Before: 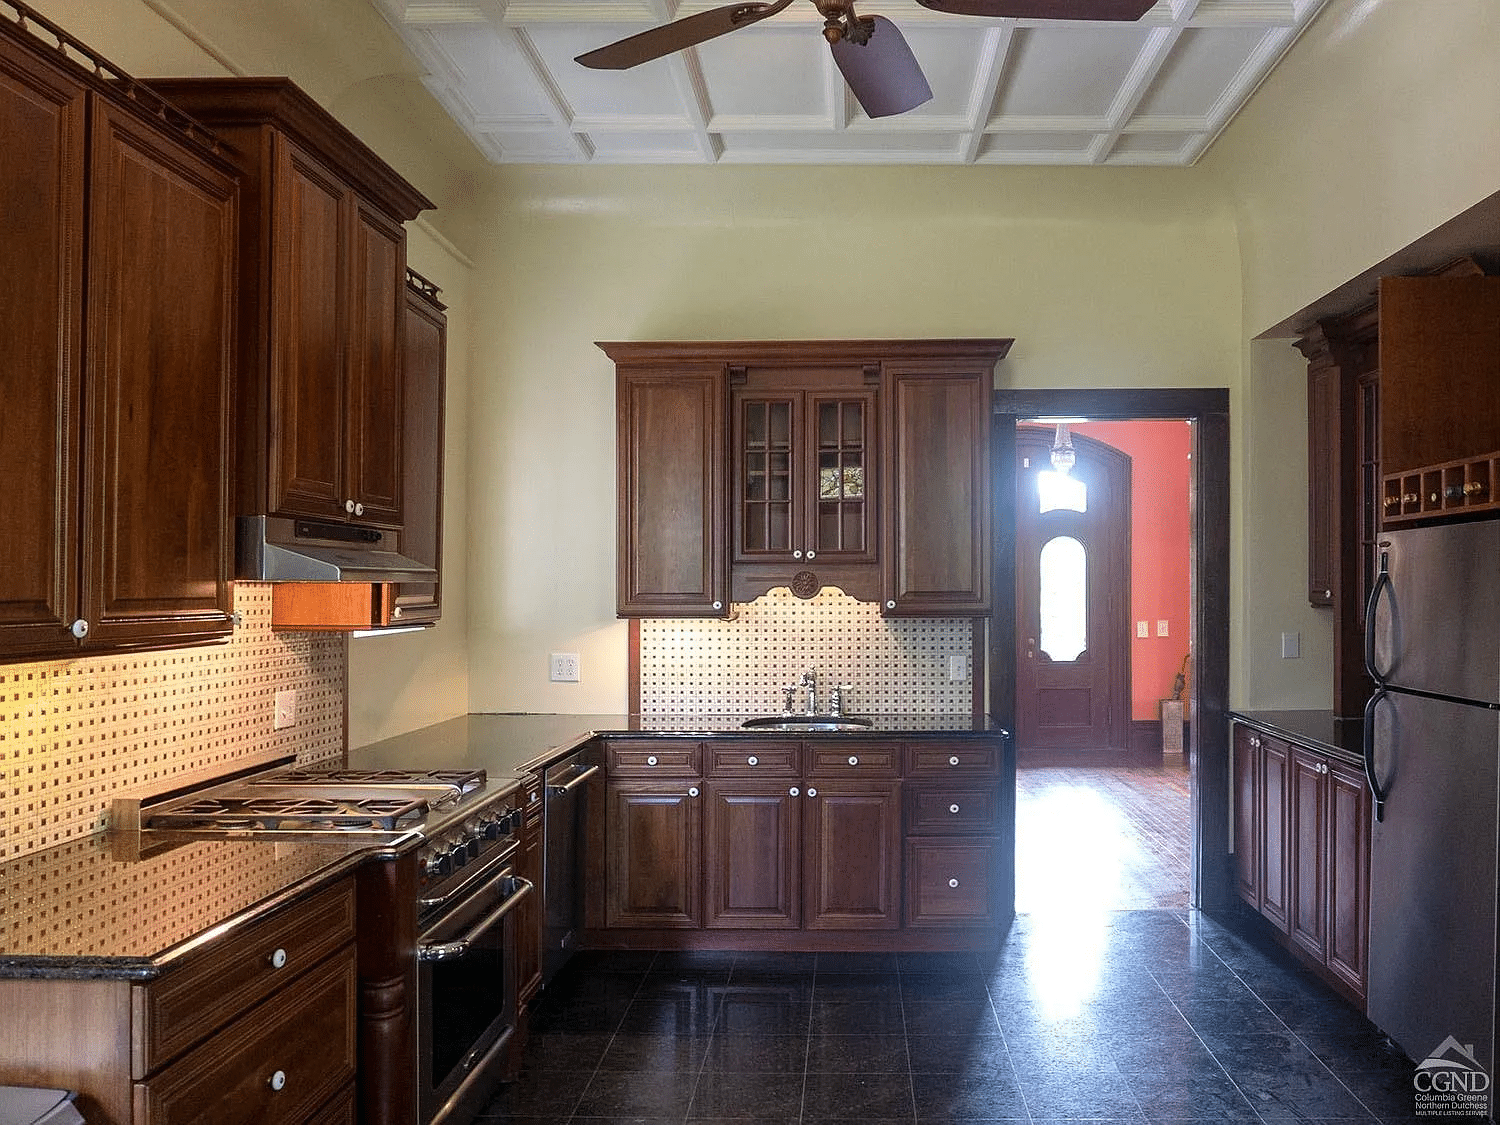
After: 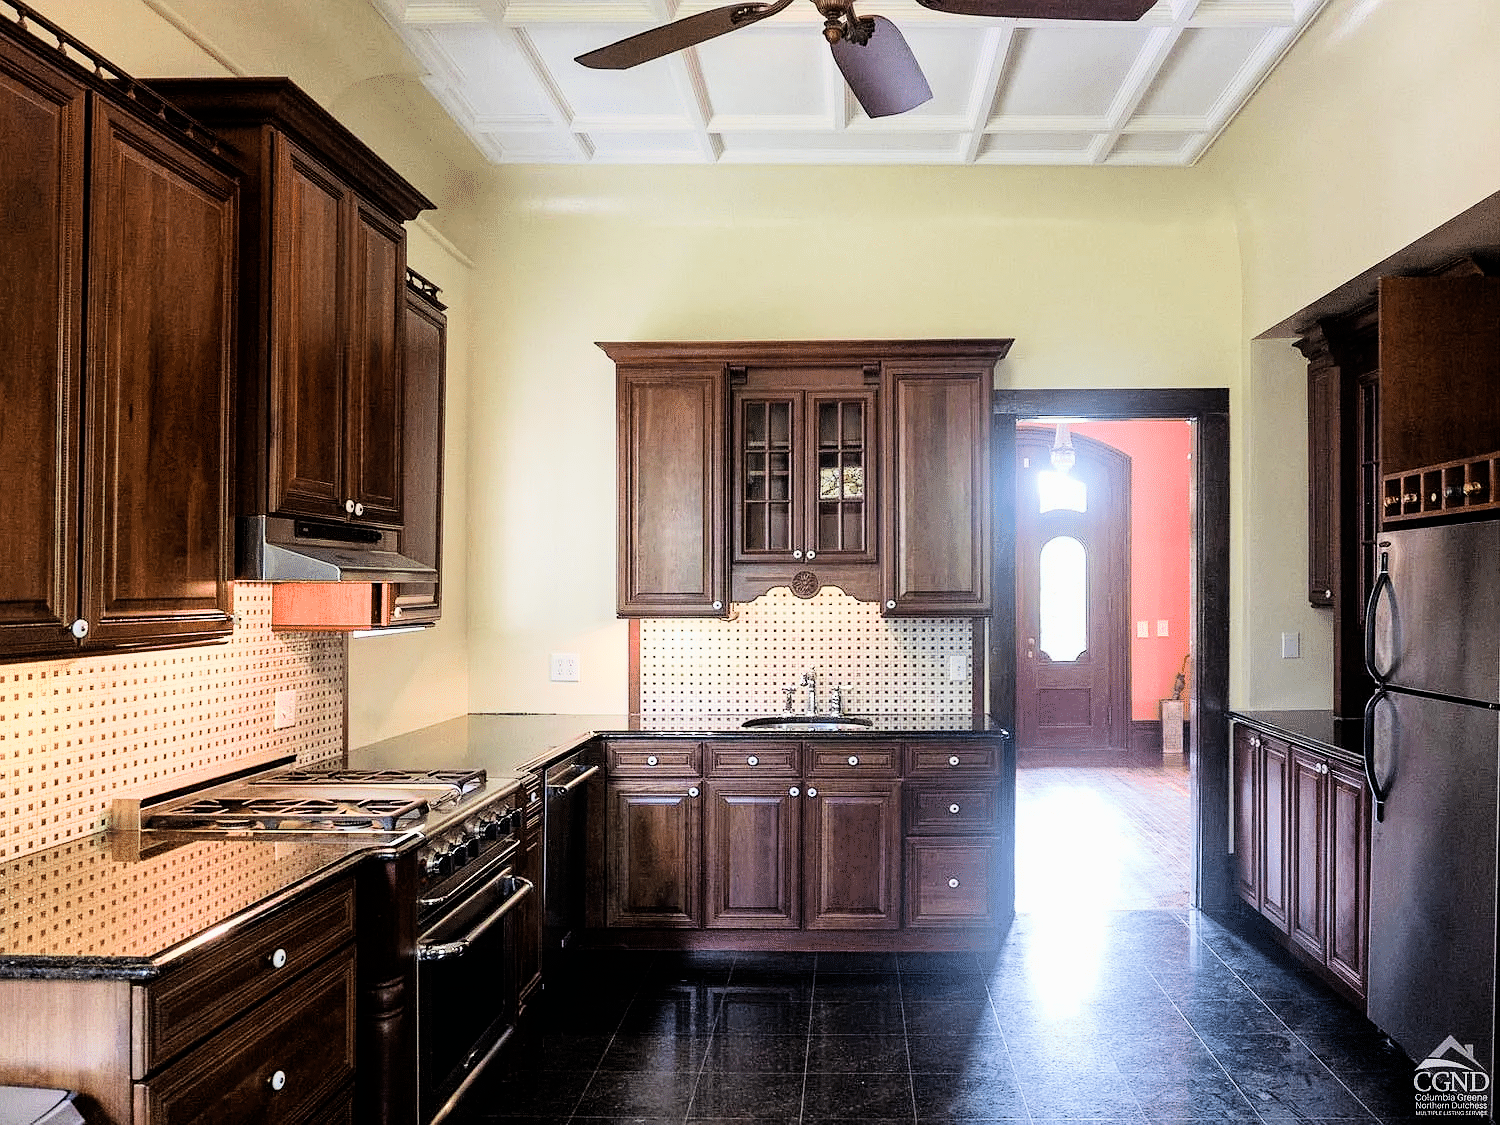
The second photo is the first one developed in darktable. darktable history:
filmic rgb: black relative exposure -5 EV, hardness 2.88, contrast 1.5
exposure: black level correction -0.001, exposure 0.9 EV, compensate exposure bias true, compensate highlight preservation false
color zones: curves: ch0 [(0.25, 0.5) (0.423, 0.5) (0.443, 0.5) (0.521, 0.756) (0.568, 0.5) (0.576, 0.5) (0.75, 0.5)]; ch1 [(0.25, 0.5) (0.423, 0.5) (0.443, 0.5) (0.539, 0.873) (0.624, 0.565) (0.631, 0.5) (0.75, 0.5)]
